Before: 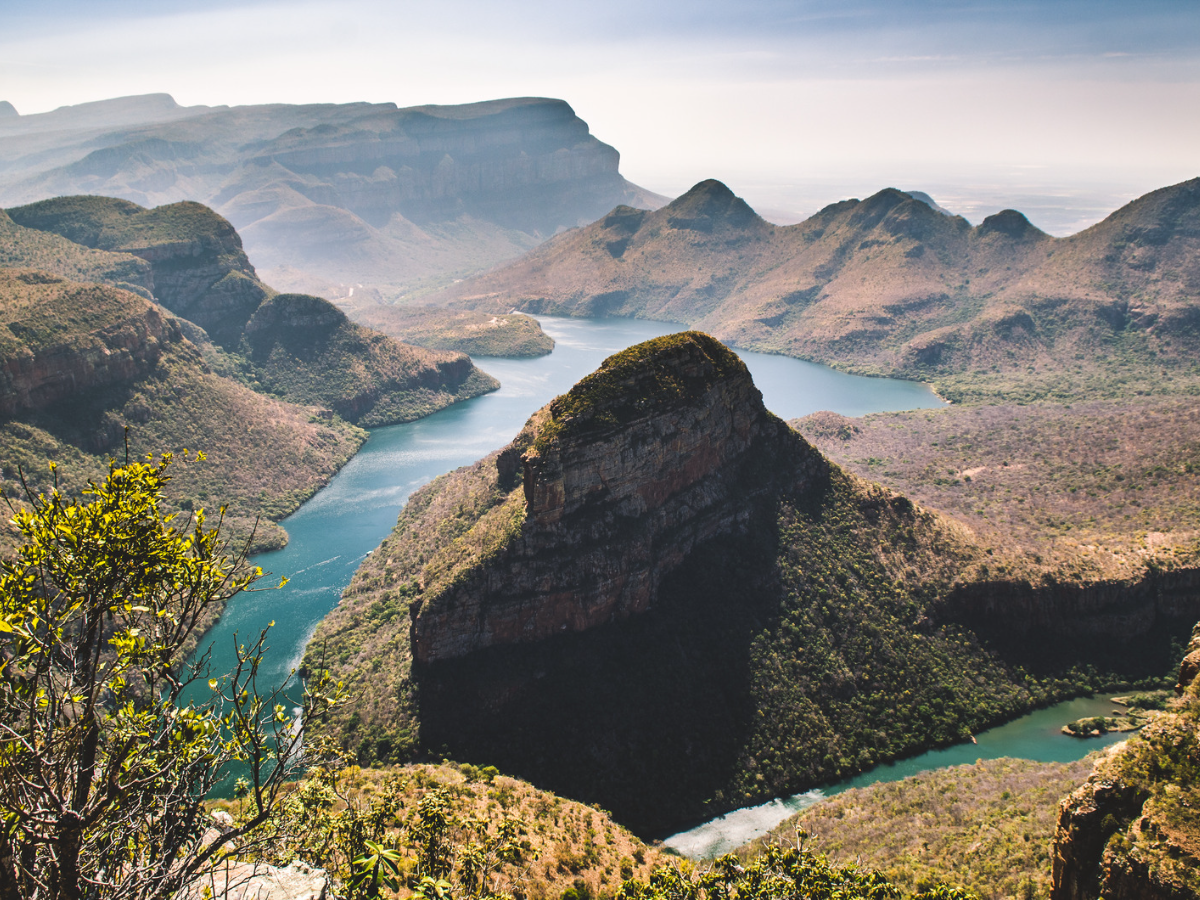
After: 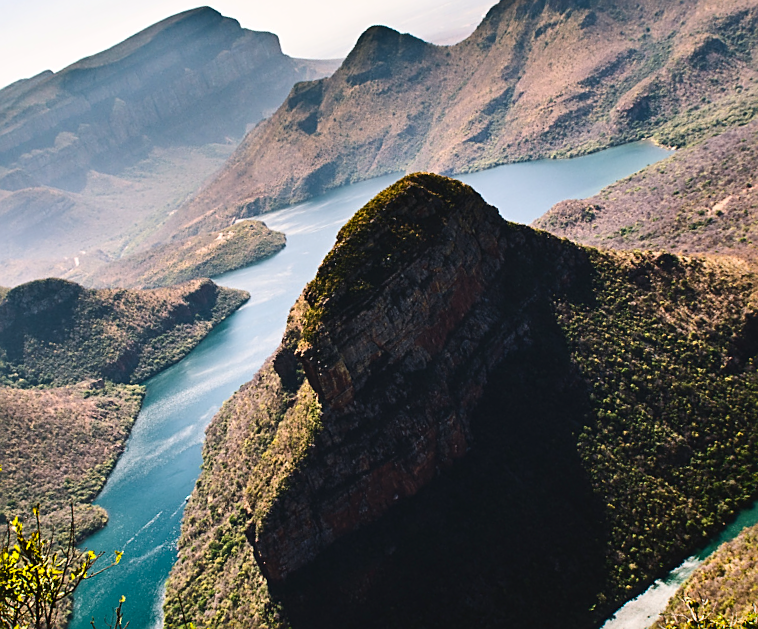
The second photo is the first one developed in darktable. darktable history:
sharpen: on, module defaults
levels: levels [0, 0.498, 1]
crop and rotate: angle 21.15°, left 6.981%, right 3.696%, bottom 1.089%
contrast brightness saturation: contrast 0.193, brightness -0.105, saturation 0.215
